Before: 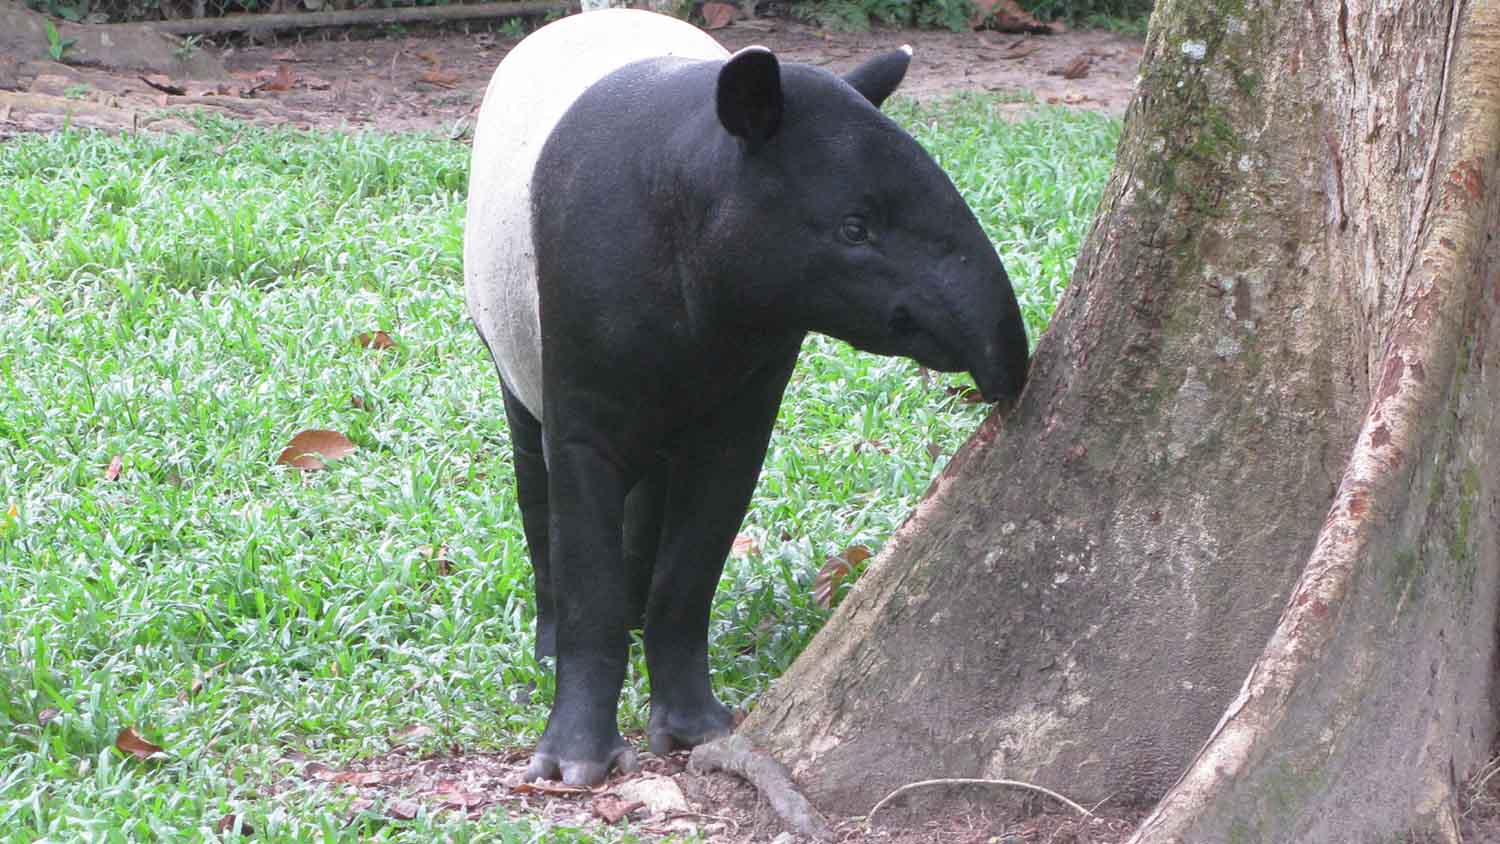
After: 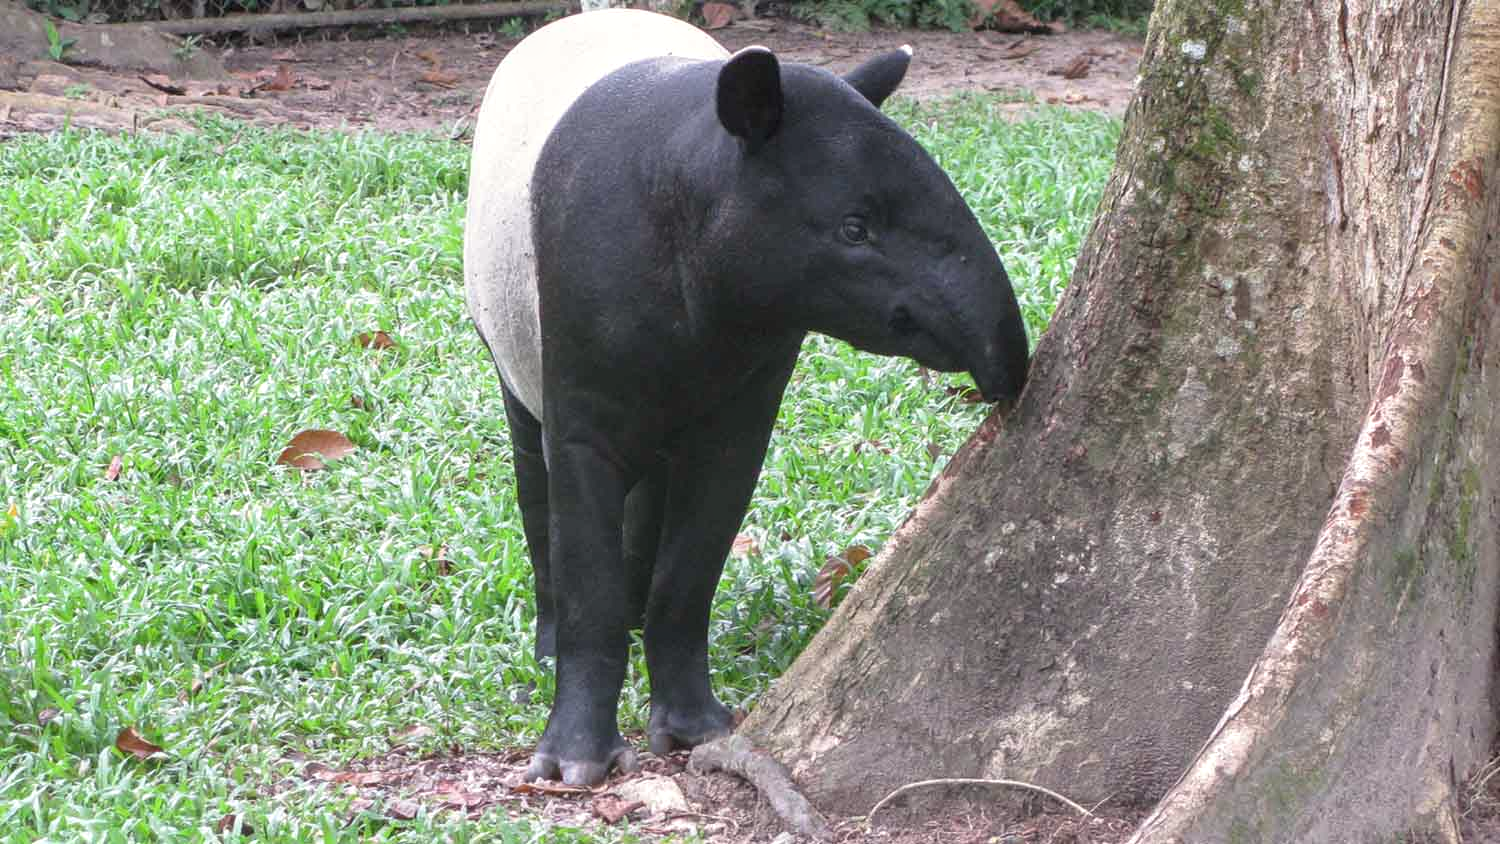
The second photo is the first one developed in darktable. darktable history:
local contrast: on, module defaults
color calibration: x 0.342, y 0.355, temperature 5146 K
